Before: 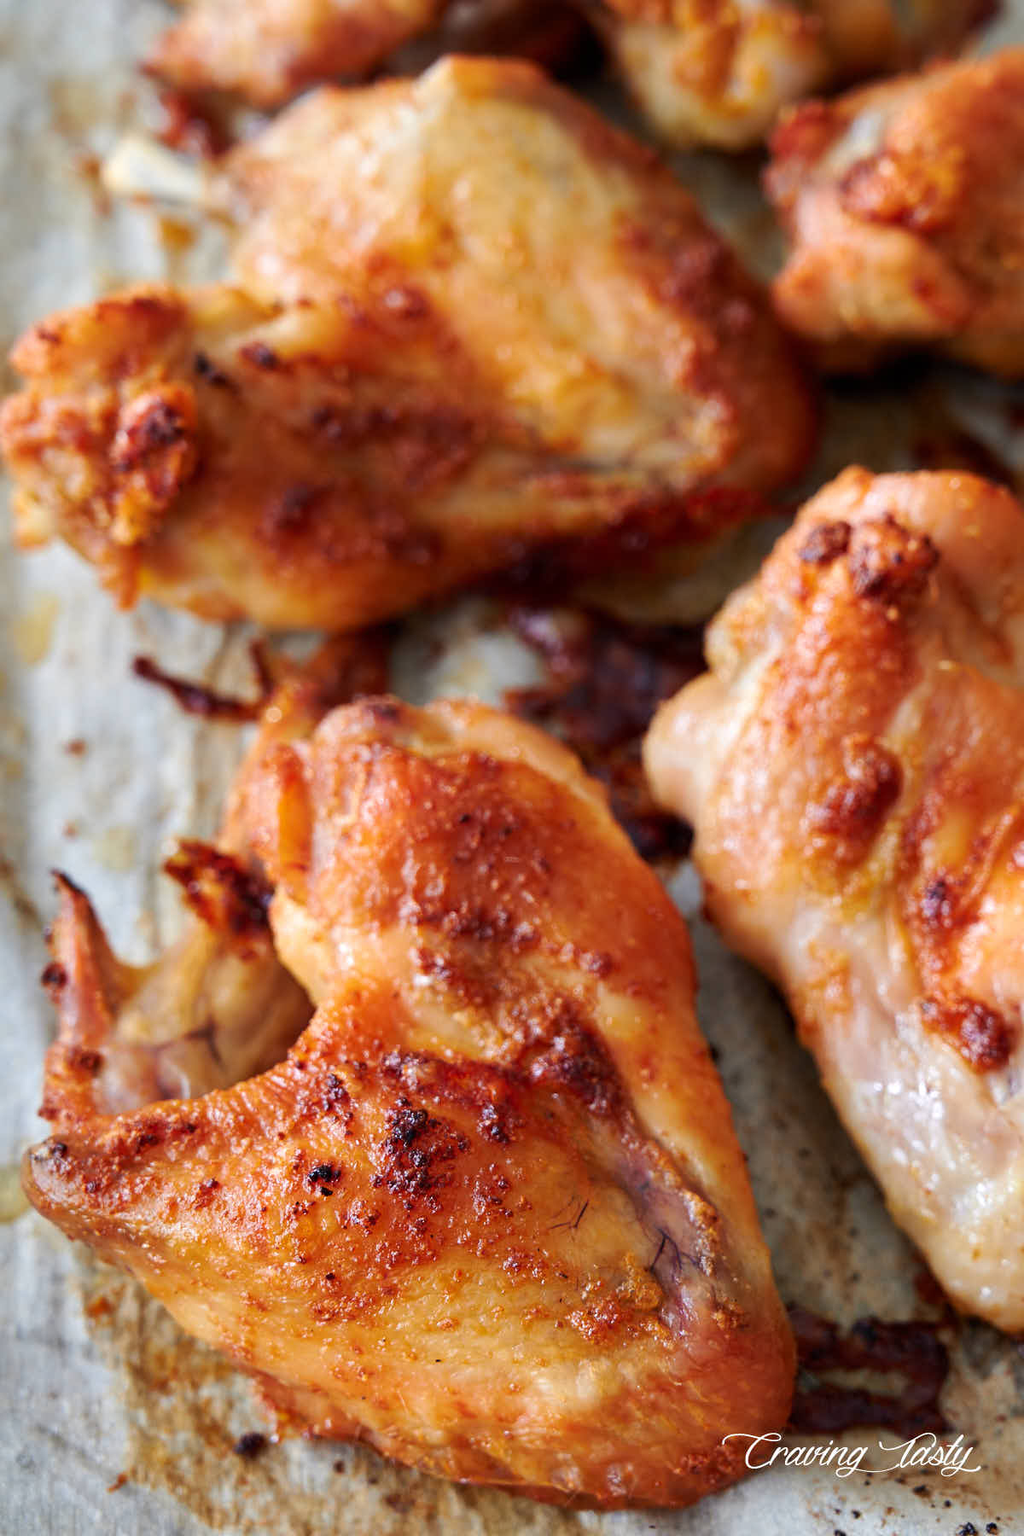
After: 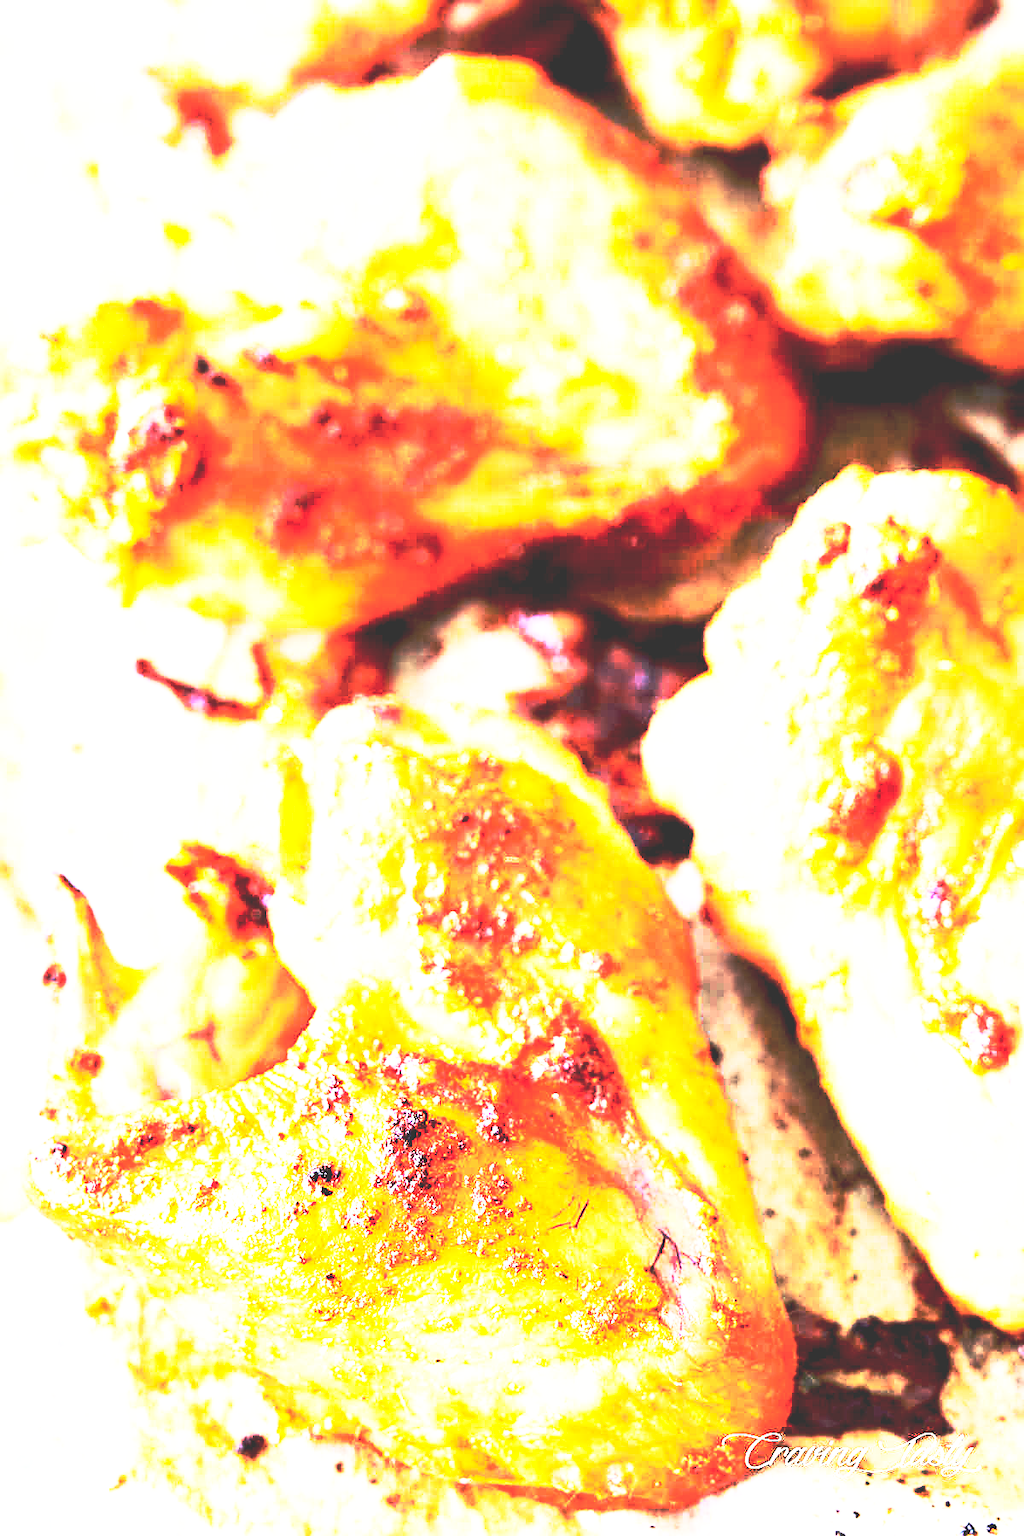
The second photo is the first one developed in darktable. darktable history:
sharpen: on, module defaults
exposure: black level correction 0.009, exposure 1.43 EV, compensate highlight preservation false
contrast brightness saturation: contrast 0.393, brightness 0.534
base curve: curves: ch0 [(0, 0.015) (0.085, 0.116) (0.134, 0.298) (0.19, 0.545) (0.296, 0.764) (0.599, 0.982) (1, 1)], preserve colors none
